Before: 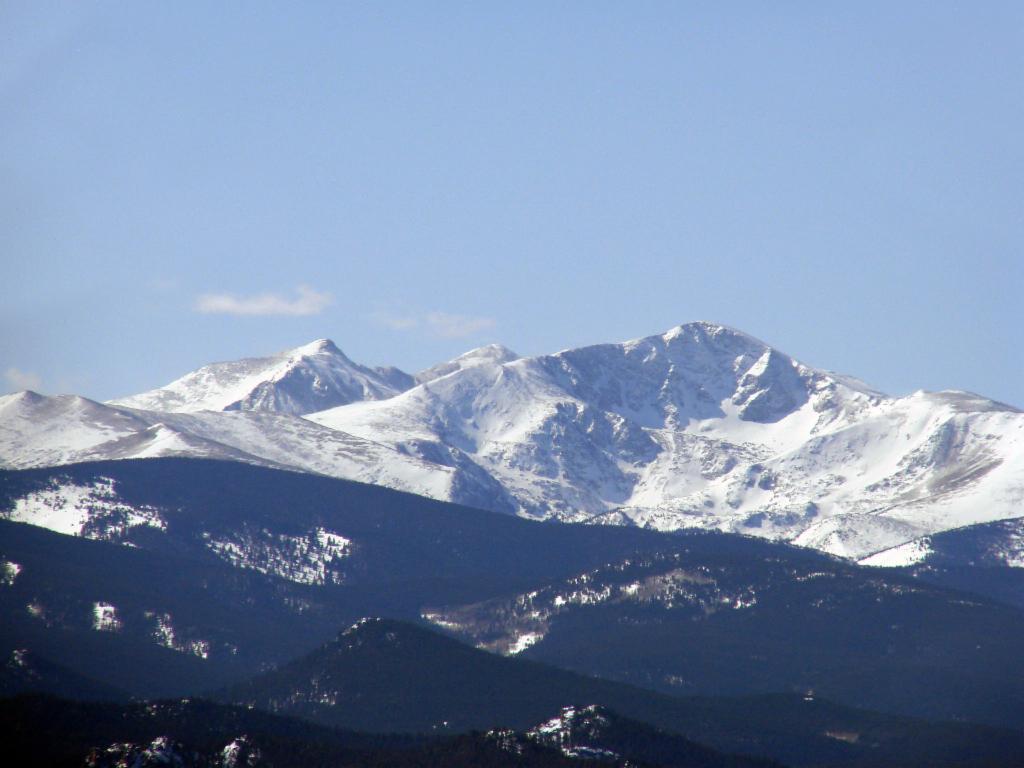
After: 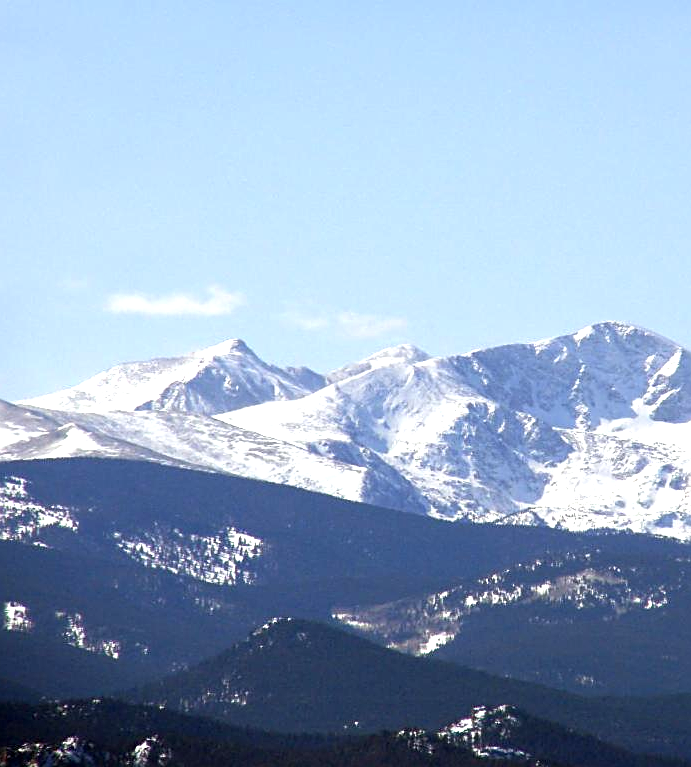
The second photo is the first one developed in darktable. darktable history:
local contrast: highlights 105%, shadows 98%, detail 120%, midtone range 0.2
exposure: exposure 0.653 EV, compensate exposure bias true, compensate highlight preservation false
sharpen: on, module defaults
crop and rotate: left 8.716%, right 23.757%
